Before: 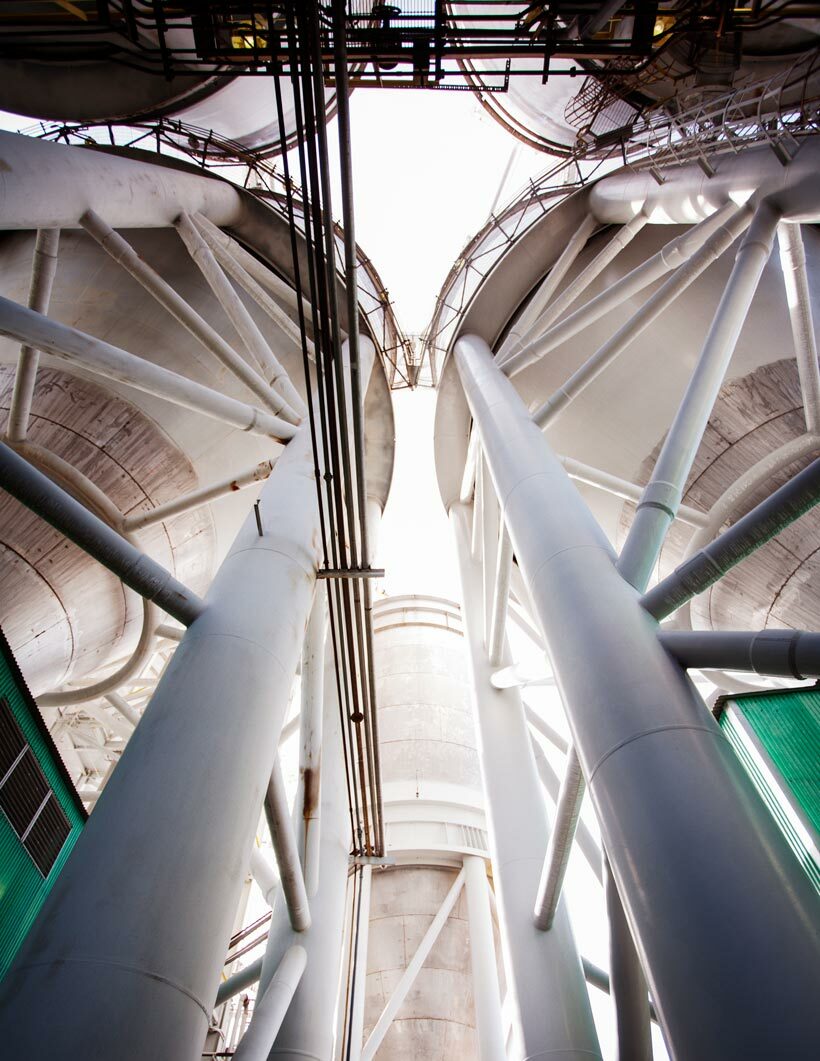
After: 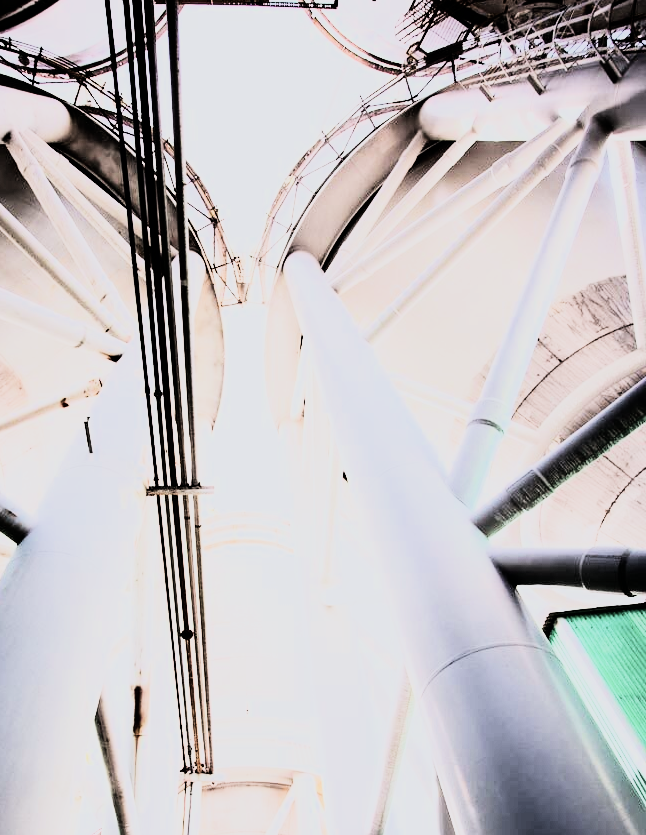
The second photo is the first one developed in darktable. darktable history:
white balance: red 0.974, blue 1.044
contrast brightness saturation: contrast 0.1, saturation -0.36
exposure: exposure 0.485 EV, compensate highlight preservation false
rgb curve: curves: ch0 [(0, 0) (0.21, 0.15) (0.24, 0.21) (0.5, 0.75) (0.75, 0.96) (0.89, 0.99) (1, 1)]; ch1 [(0, 0.02) (0.21, 0.13) (0.25, 0.2) (0.5, 0.67) (0.75, 0.9) (0.89, 0.97) (1, 1)]; ch2 [(0, 0.02) (0.21, 0.13) (0.25, 0.2) (0.5, 0.67) (0.75, 0.9) (0.89, 0.97) (1, 1)], compensate middle gray true
velvia: strength 15%
filmic rgb: black relative exposure -7.5 EV, white relative exposure 5 EV, hardness 3.31, contrast 1.3, contrast in shadows safe
color balance: lift [1, 0.998, 1.001, 1.002], gamma [1, 1.02, 1, 0.98], gain [1, 1.02, 1.003, 0.98]
crop and rotate: left 20.74%, top 7.912%, right 0.375%, bottom 13.378%
